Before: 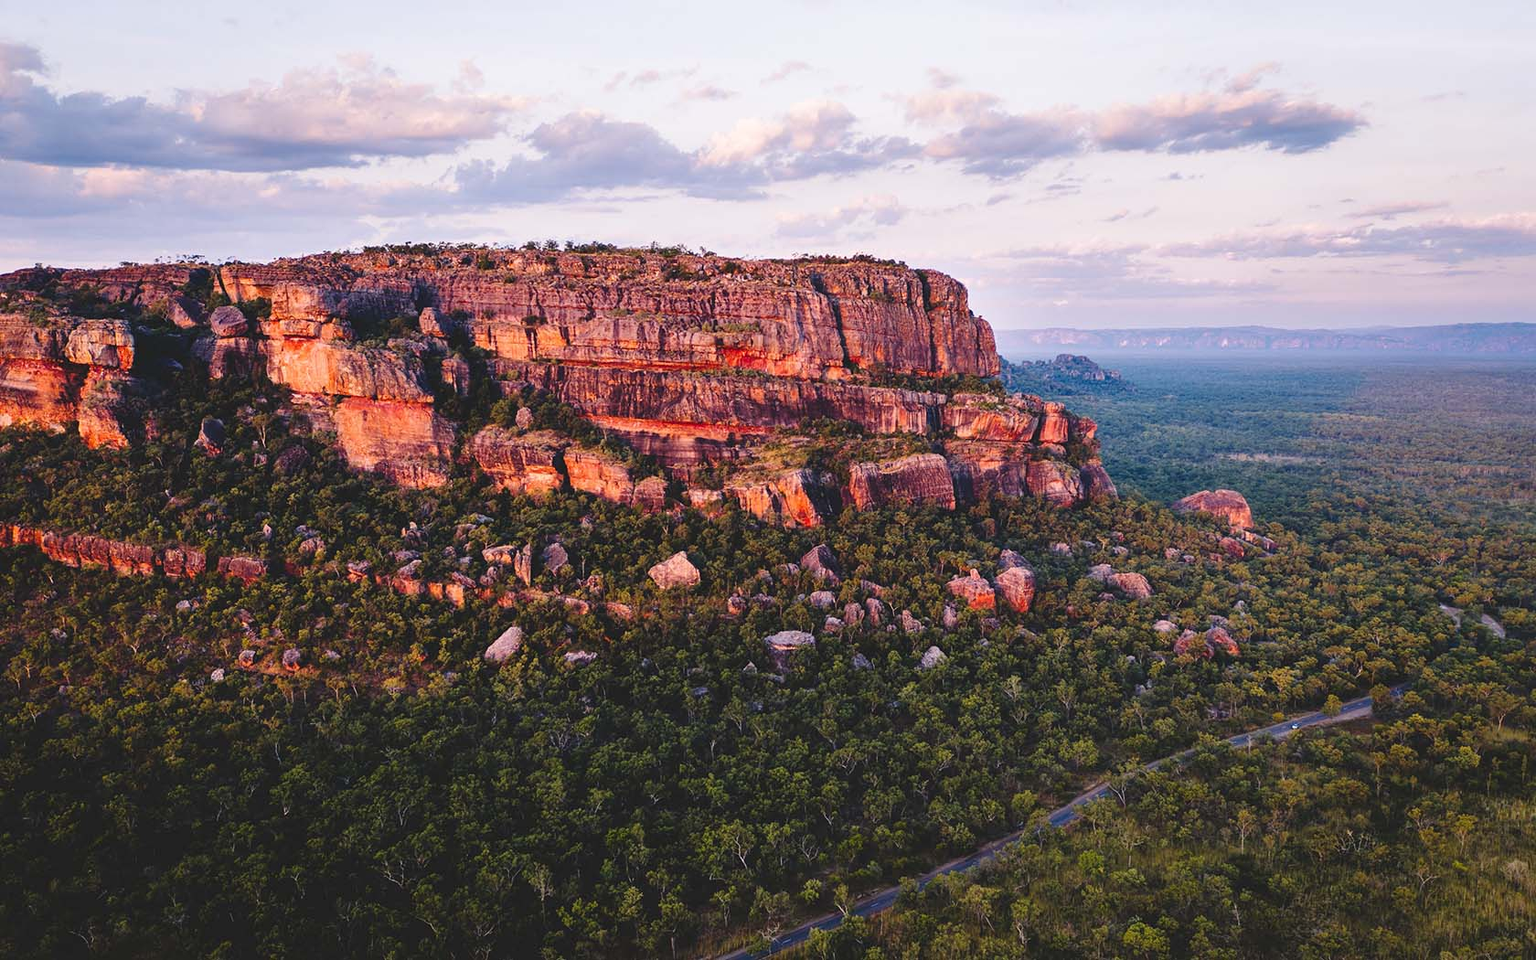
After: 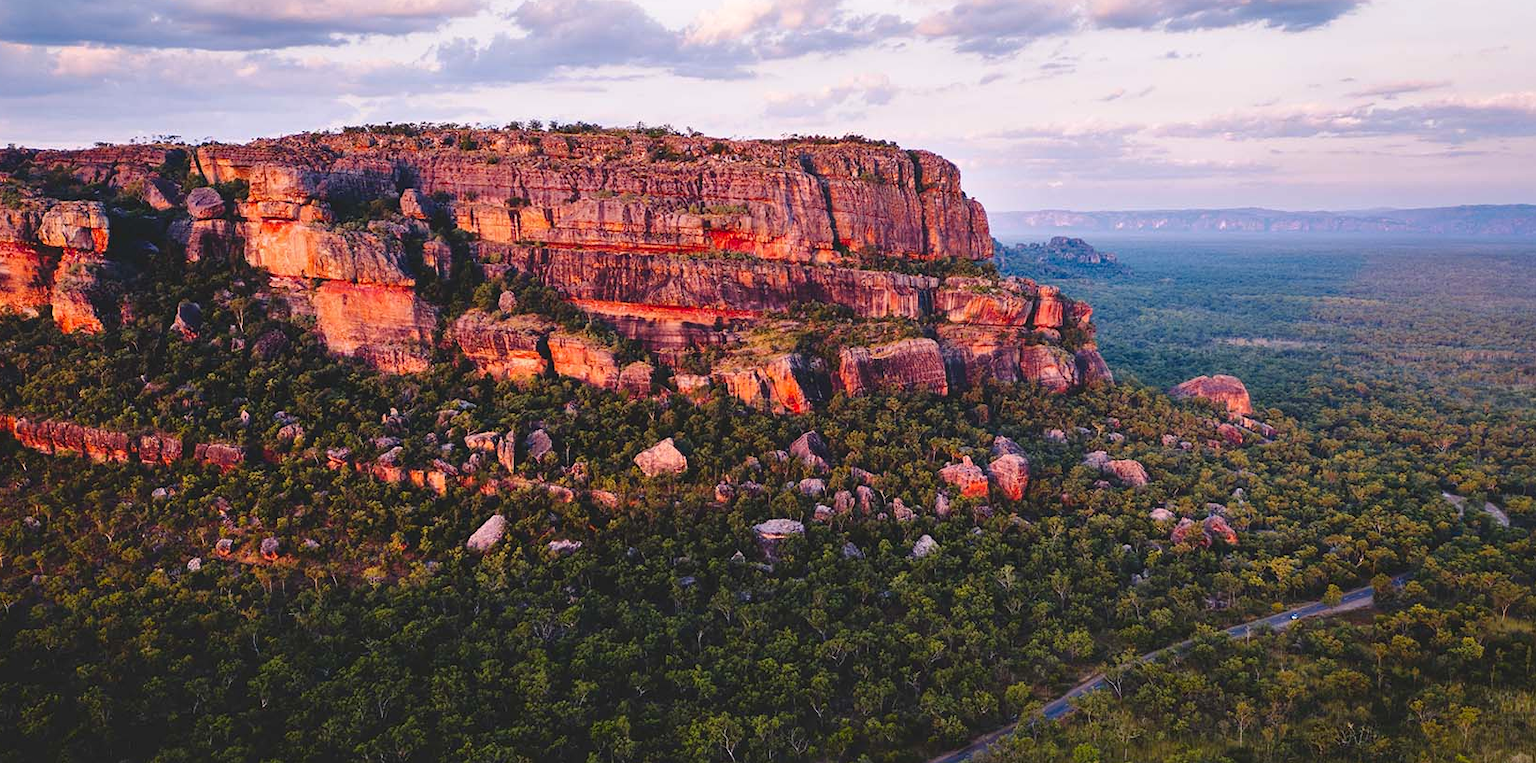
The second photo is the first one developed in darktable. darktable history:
crop and rotate: left 1.814%, top 12.818%, right 0.25%, bottom 9.225%
contrast brightness saturation: saturation 0.1
tone equalizer: -8 EV -1.84 EV, -7 EV -1.16 EV, -6 EV -1.62 EV, smoothing diameter 25%, edges refinement/feathering 10, preserve details guided filter
